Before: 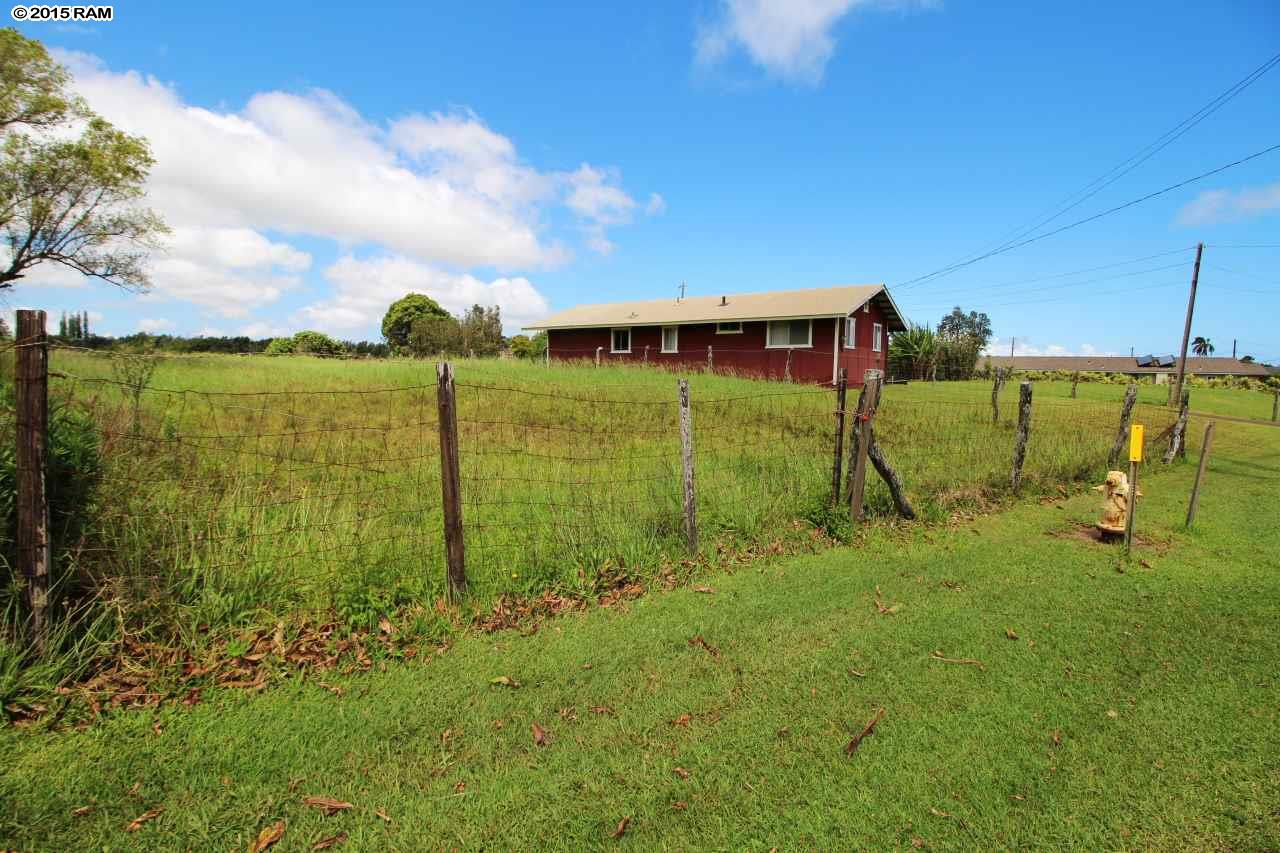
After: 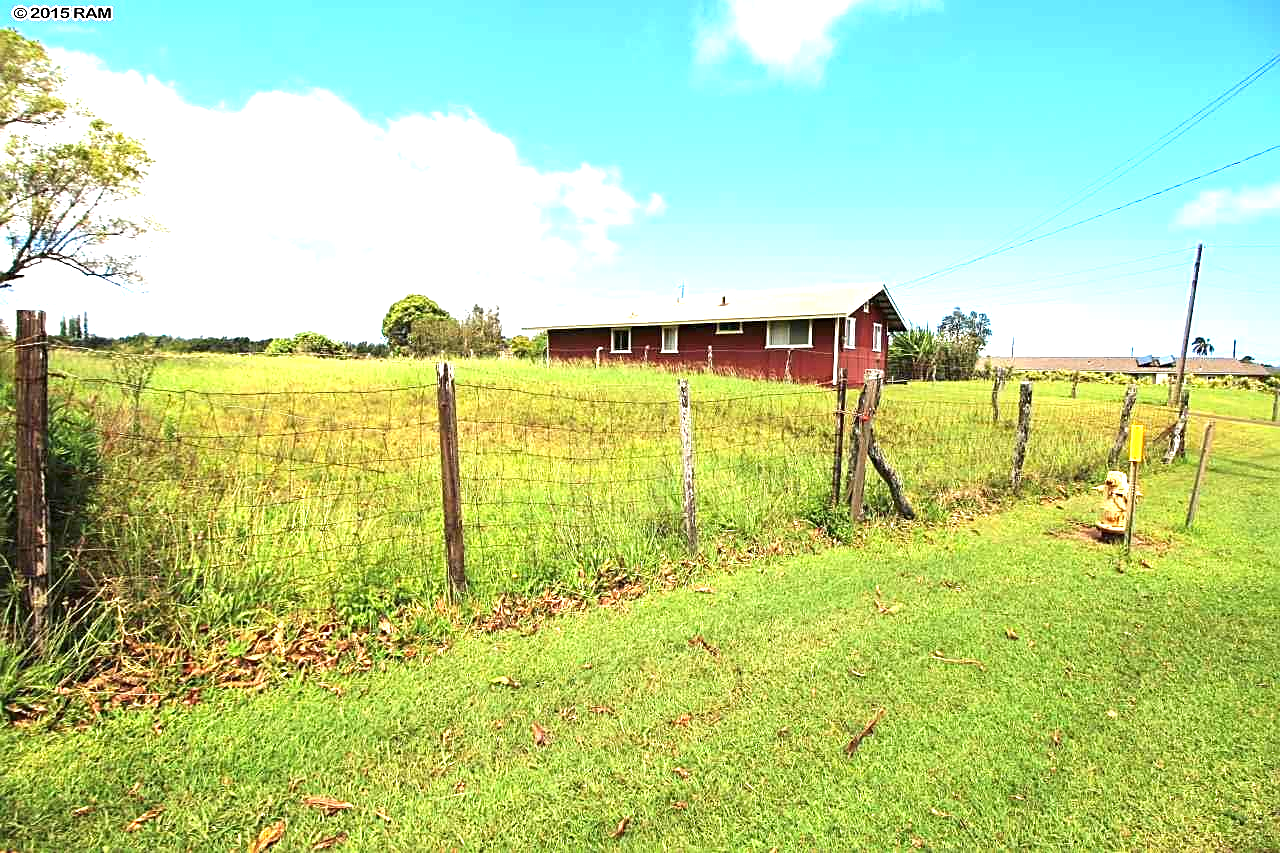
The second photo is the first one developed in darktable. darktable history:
exposure: black level correction 0, exposure 1.46 EV, compensate highlight preservation false
sharpen: on, module defaults
